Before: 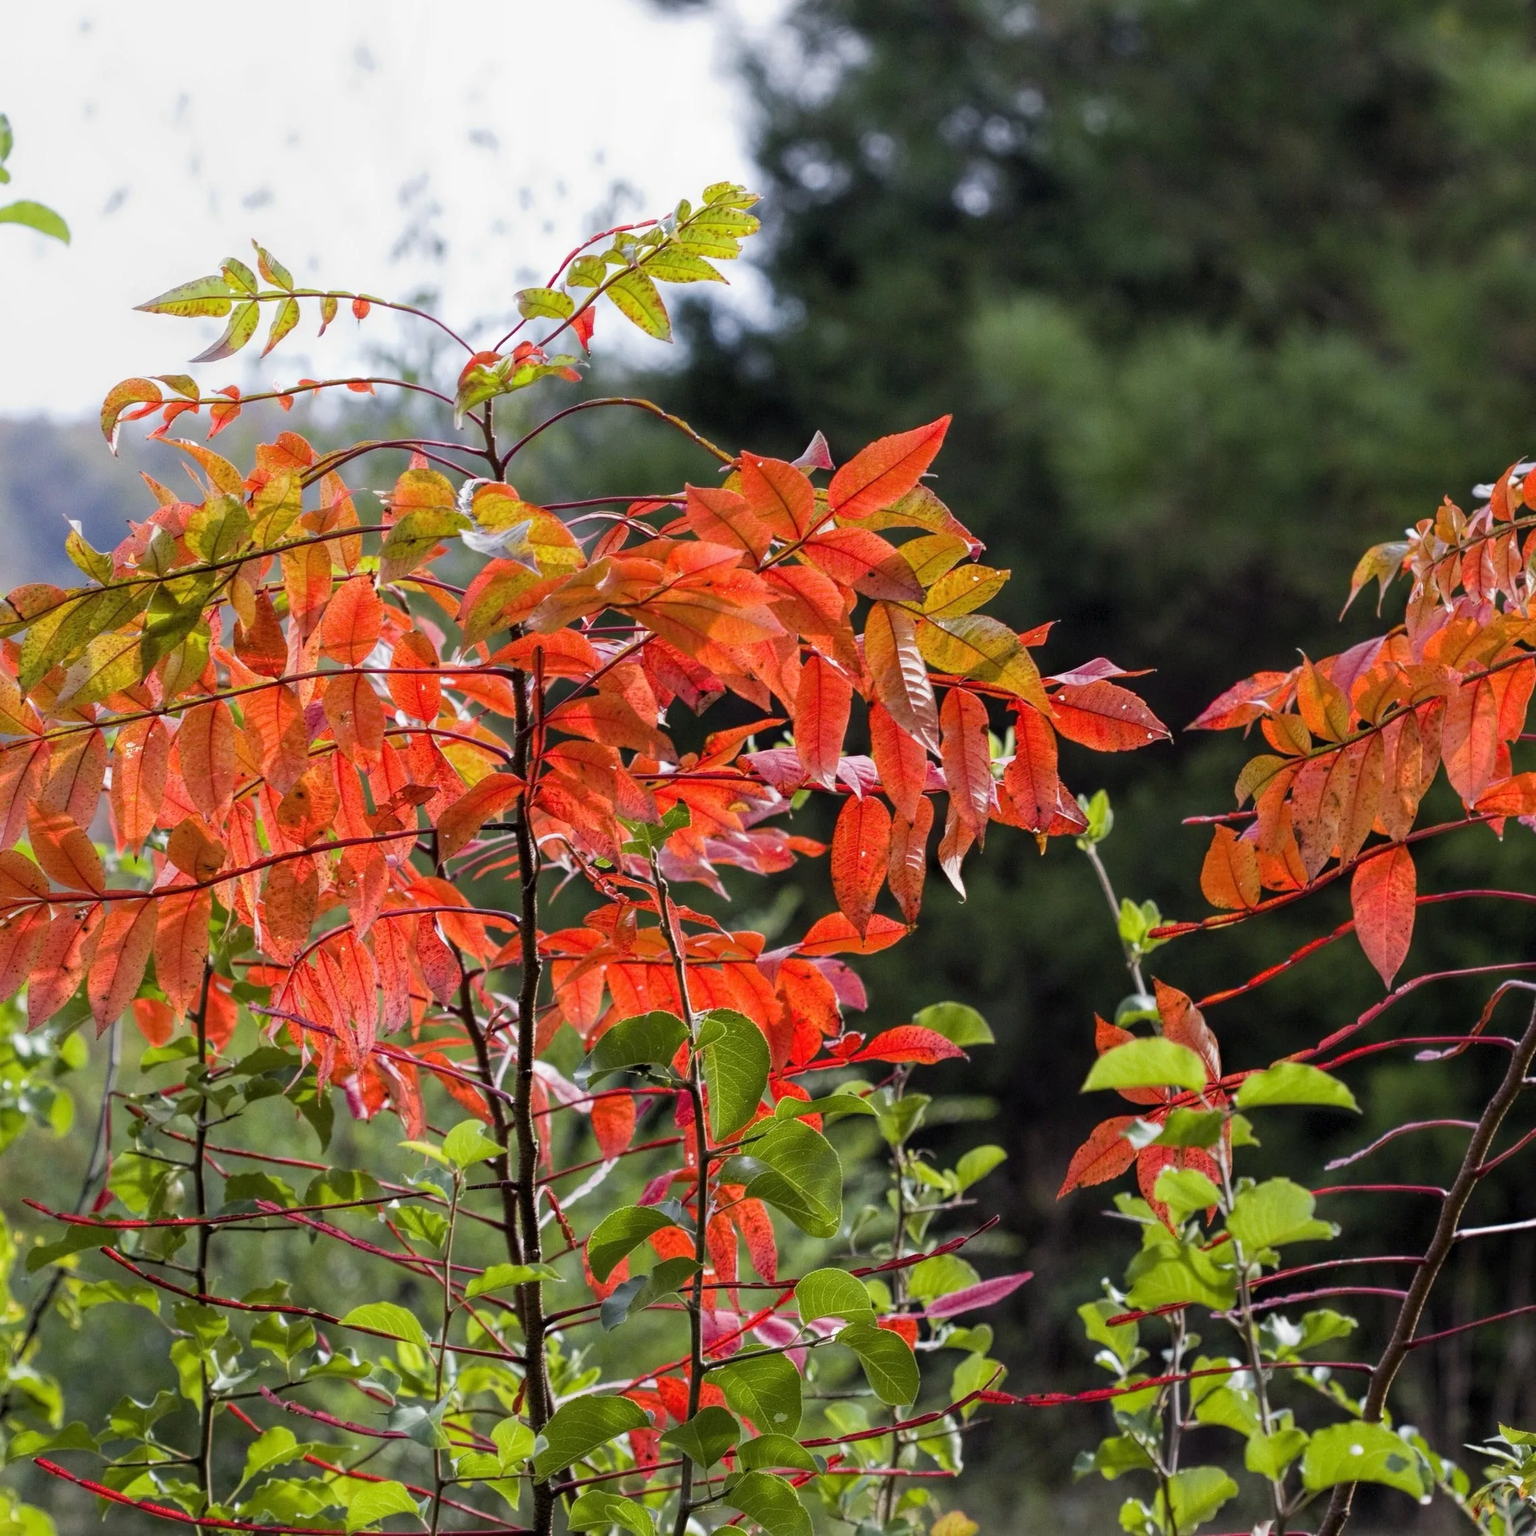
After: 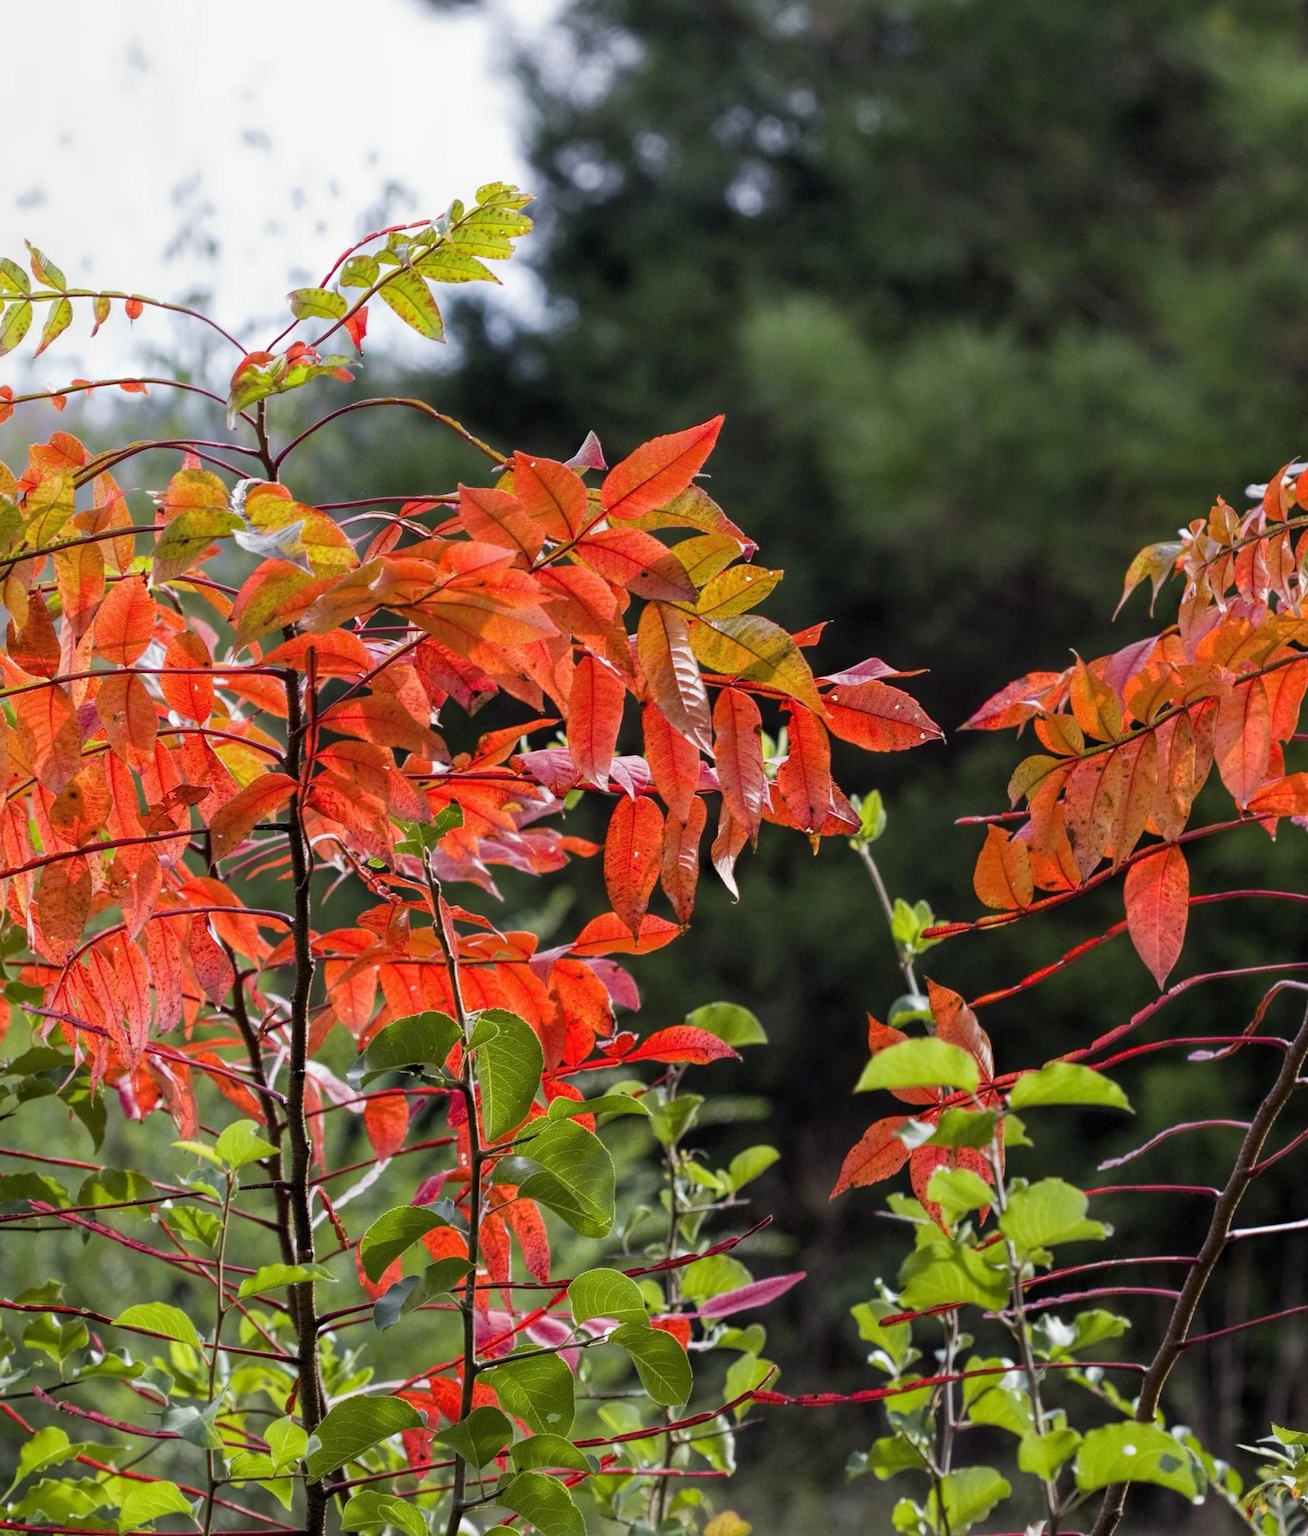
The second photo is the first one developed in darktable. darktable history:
crop and rotate: left 14.801%
